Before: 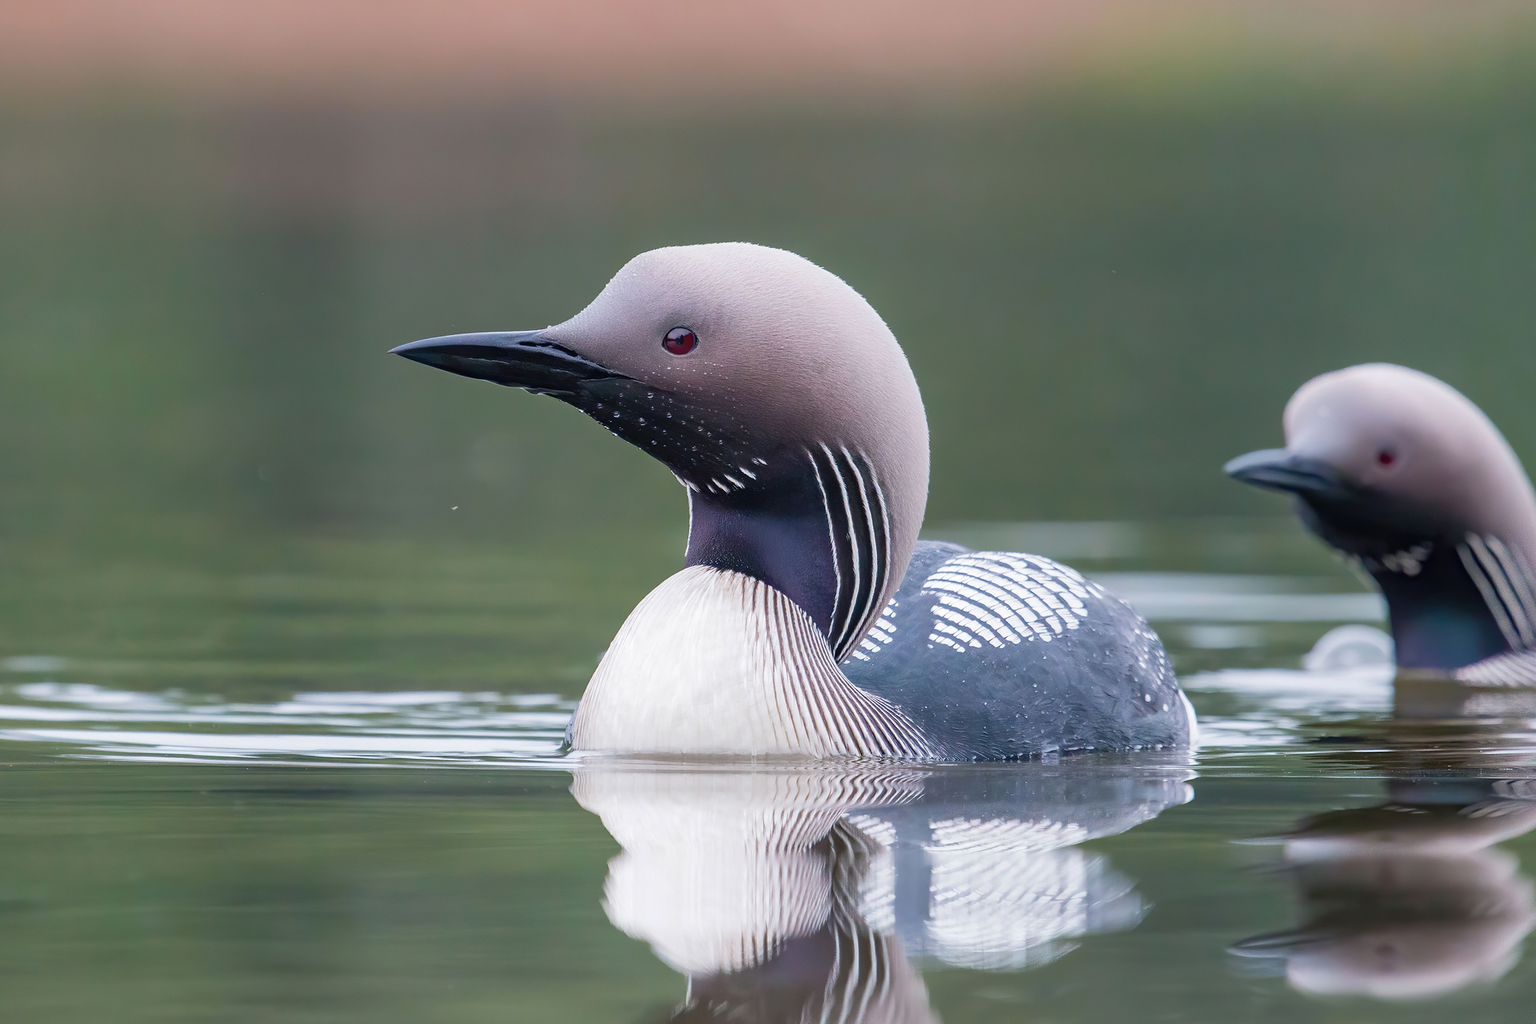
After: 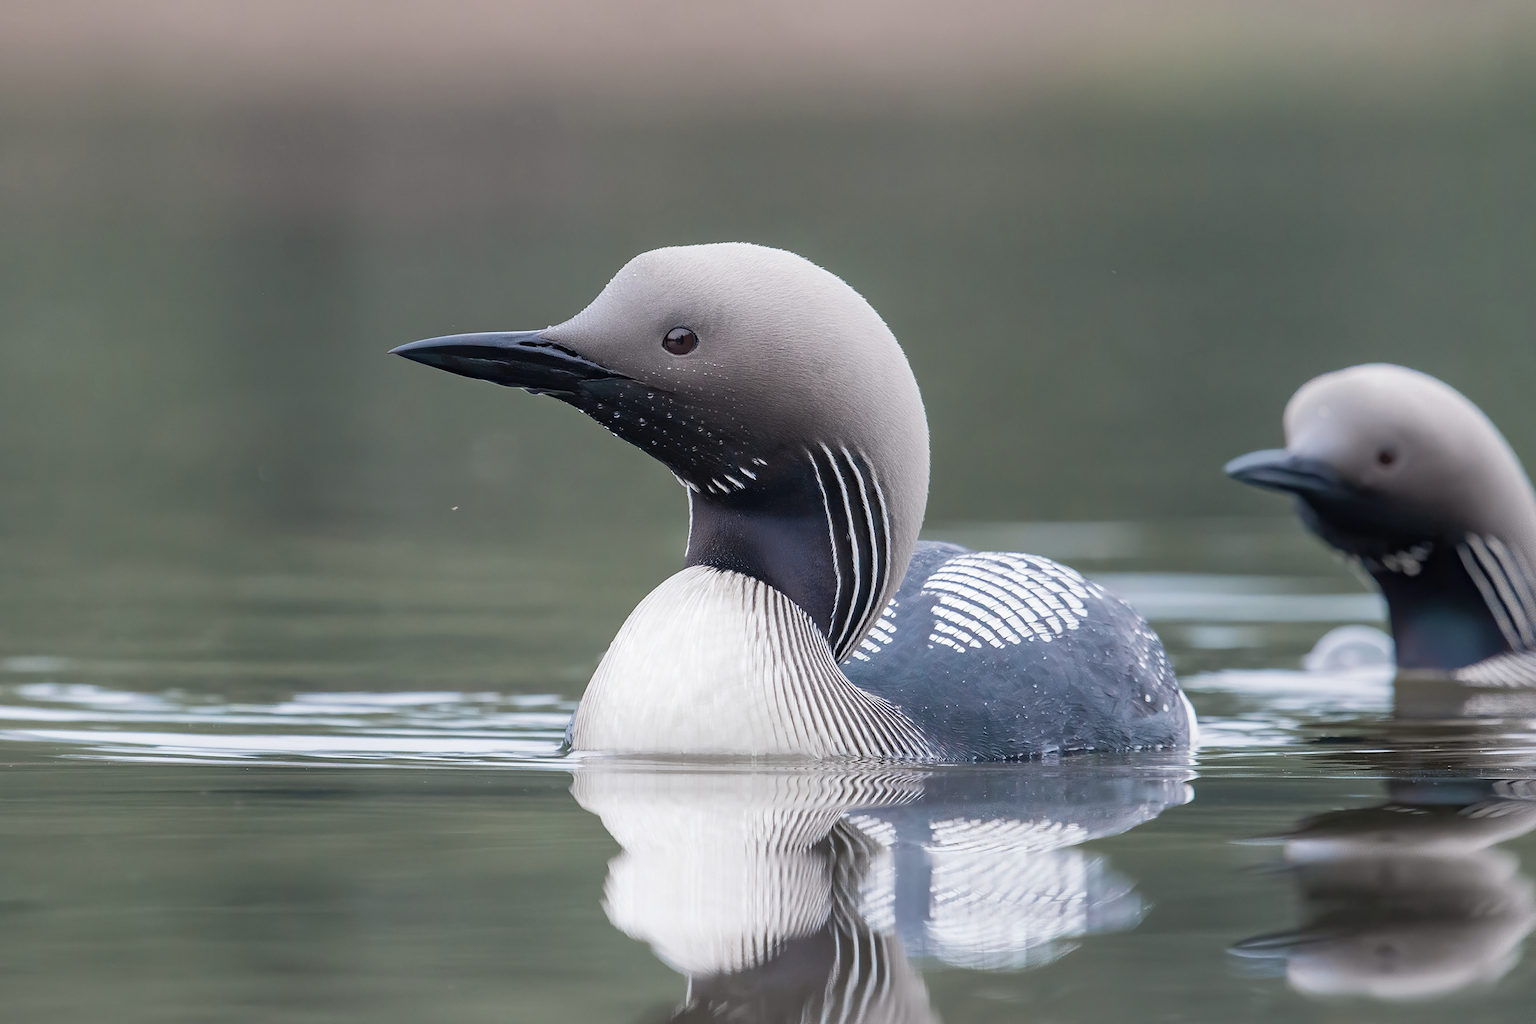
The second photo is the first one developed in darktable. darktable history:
velvia: strength 45%
color zones: curves: ch1 [(0.238, 0.163) (0.476, 0.2) (0.733, 0.322) (0.848, 0.134)]
